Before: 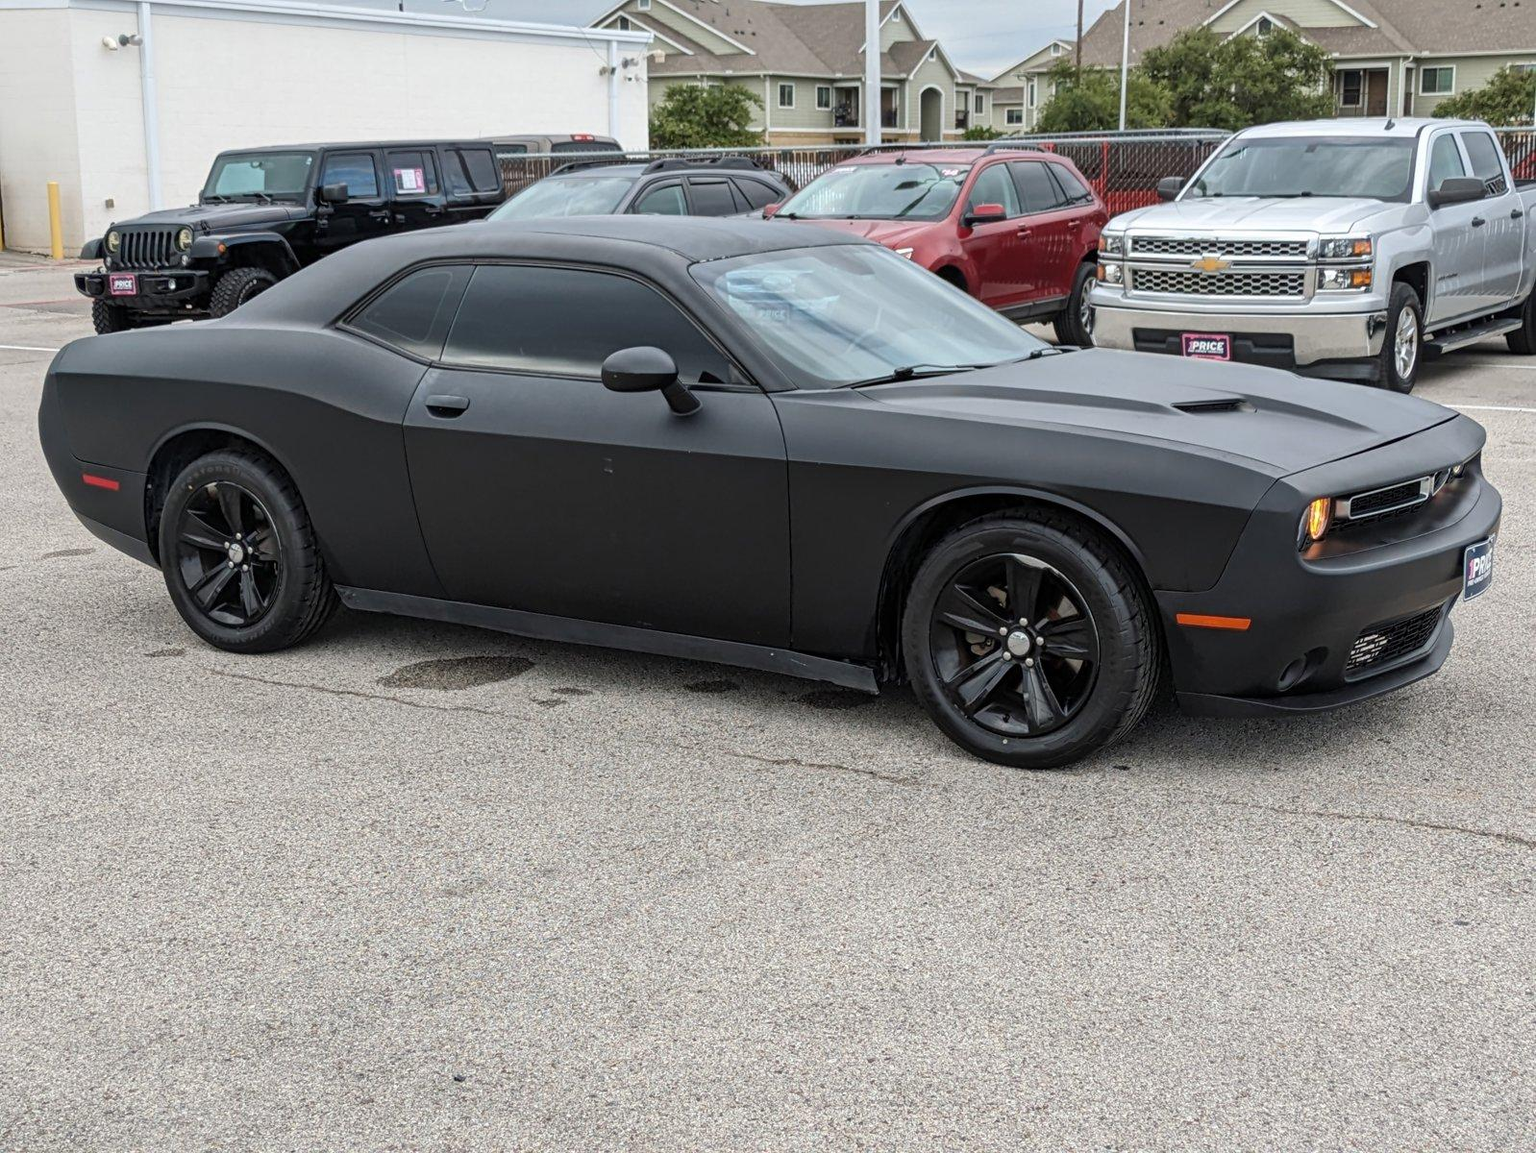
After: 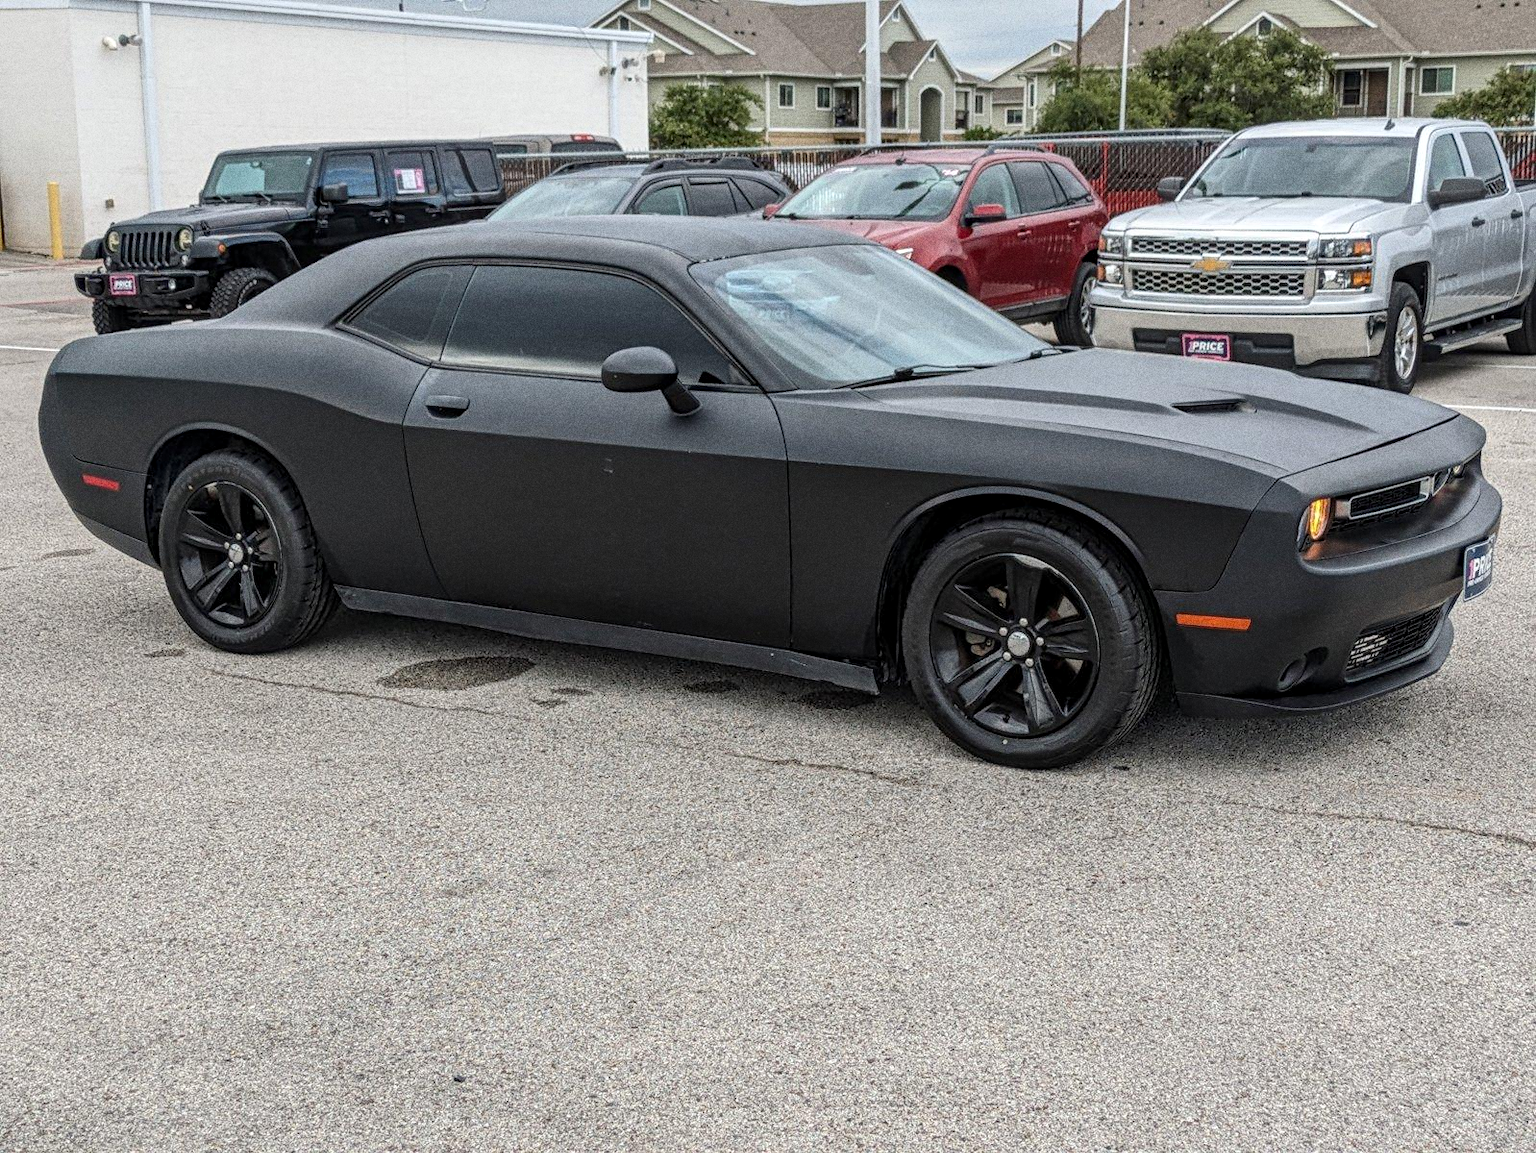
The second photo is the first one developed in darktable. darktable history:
grain: coarseness 0.09 ISO, strength 40%
local contrast: on, module defaults
